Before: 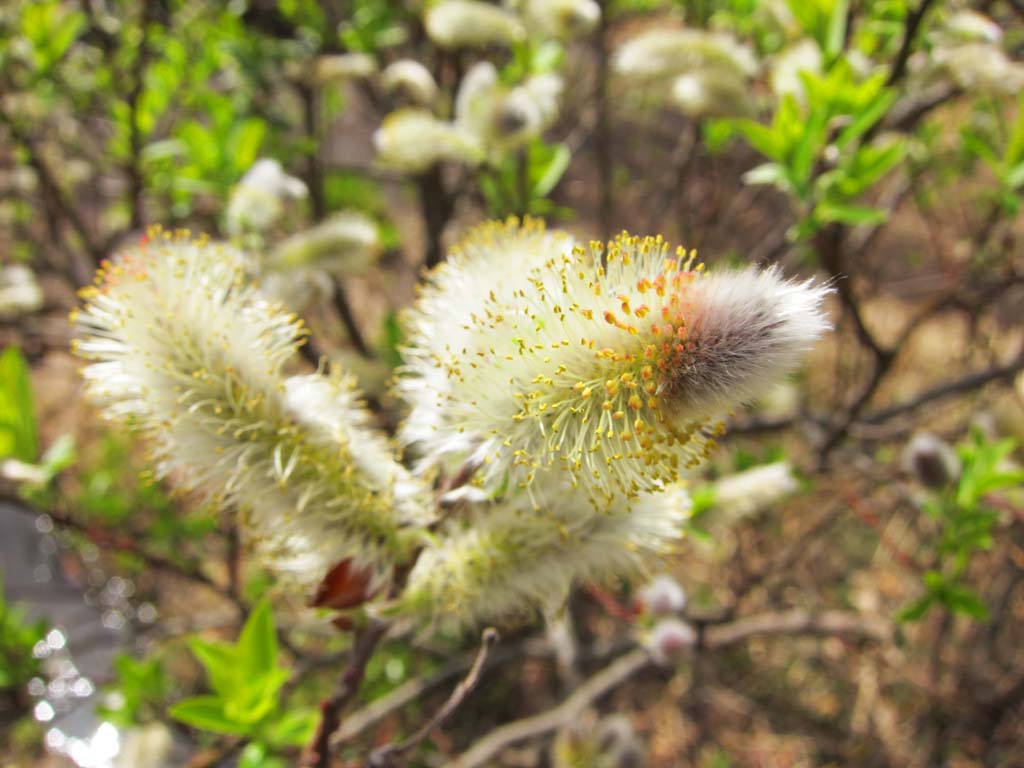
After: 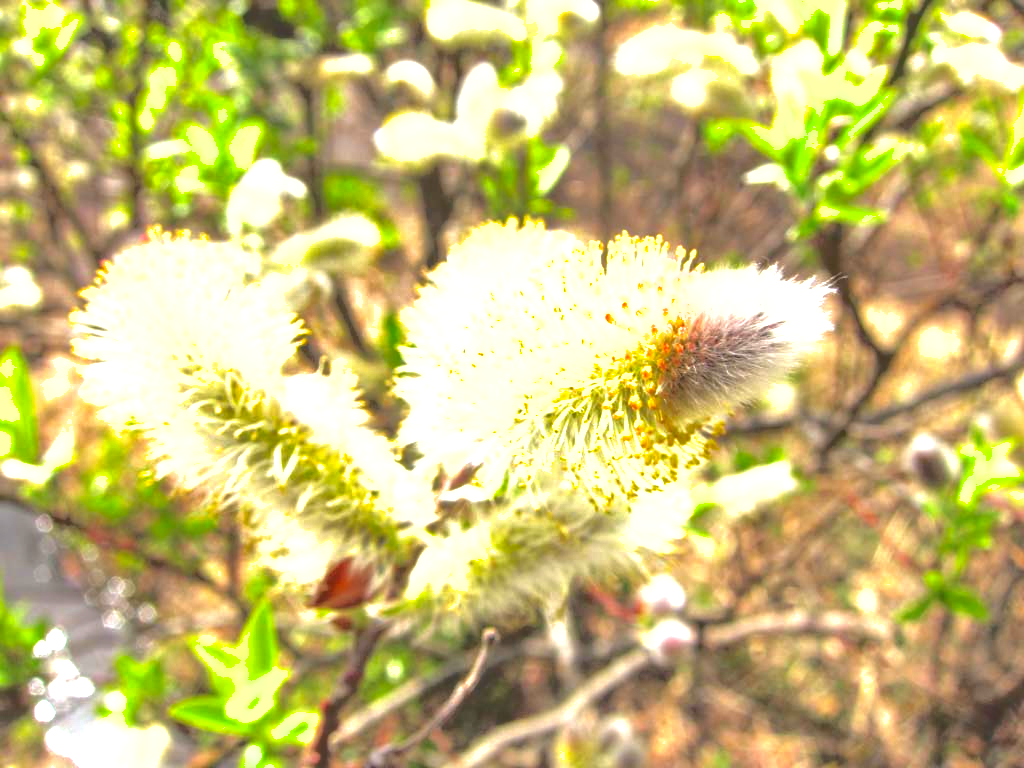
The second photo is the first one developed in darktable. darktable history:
local contrast: on, module defaults
shadows and highlights: on, module defaults
exposure: black level correction 0, exposure 1.378 EV, compensate highlight preservation false
base curve: curves: ch0 [(0, 0.024) (0.055, 0.065) (0.121, 0.166) (0.236, 0.319) (0.693, 0.726) (1, 1)]
